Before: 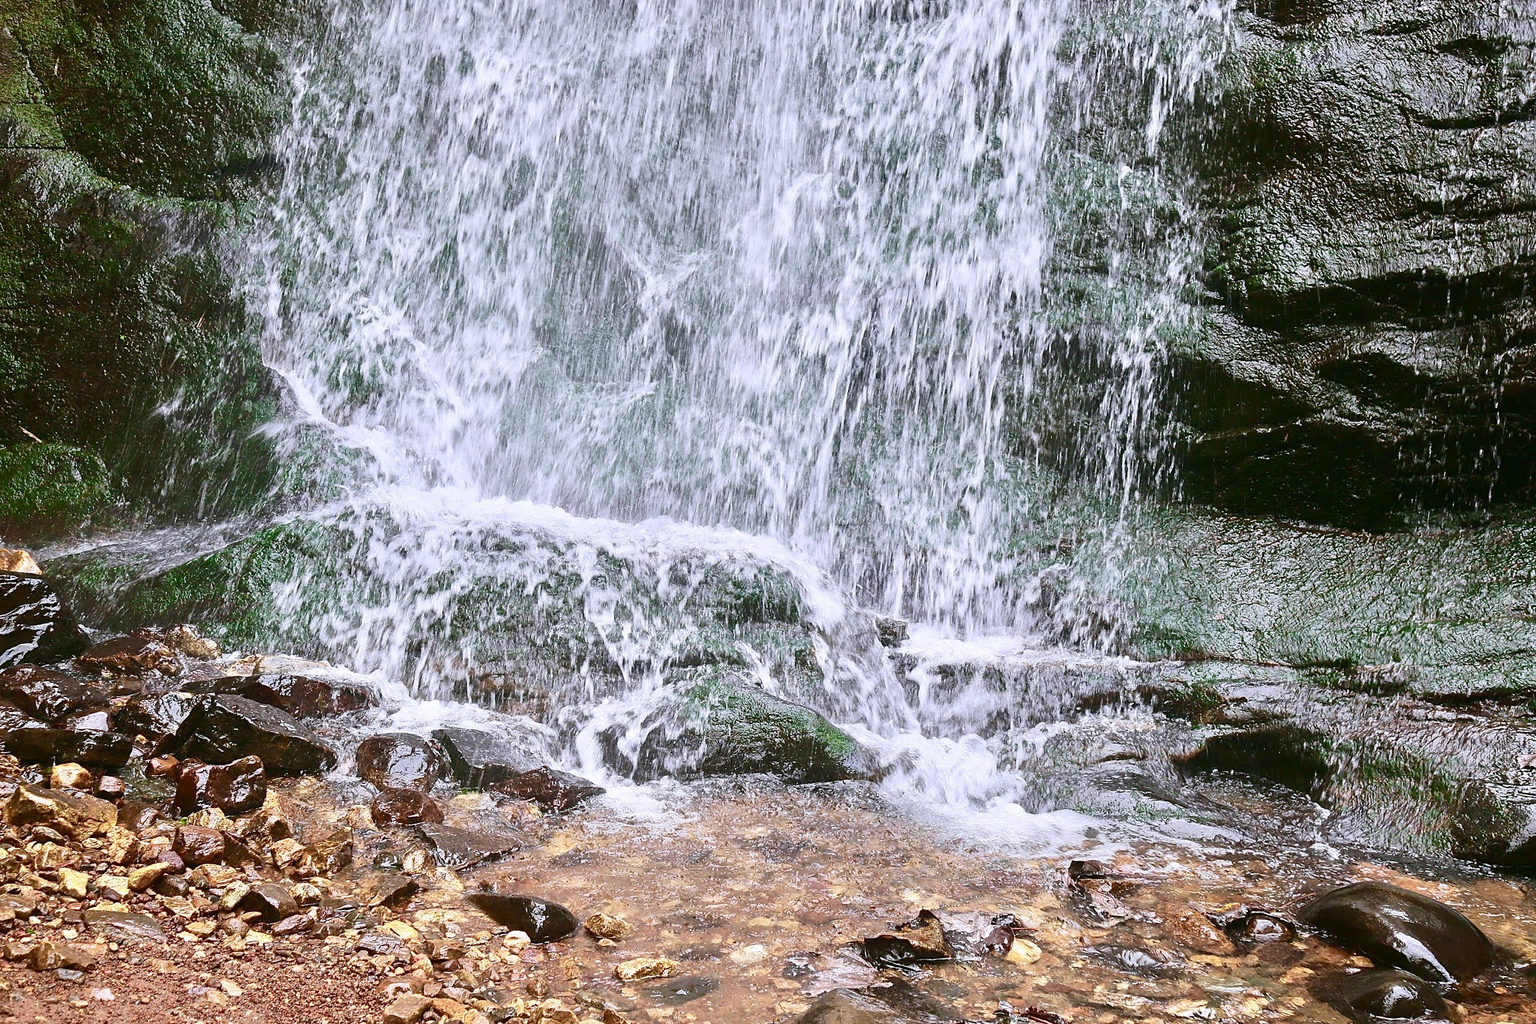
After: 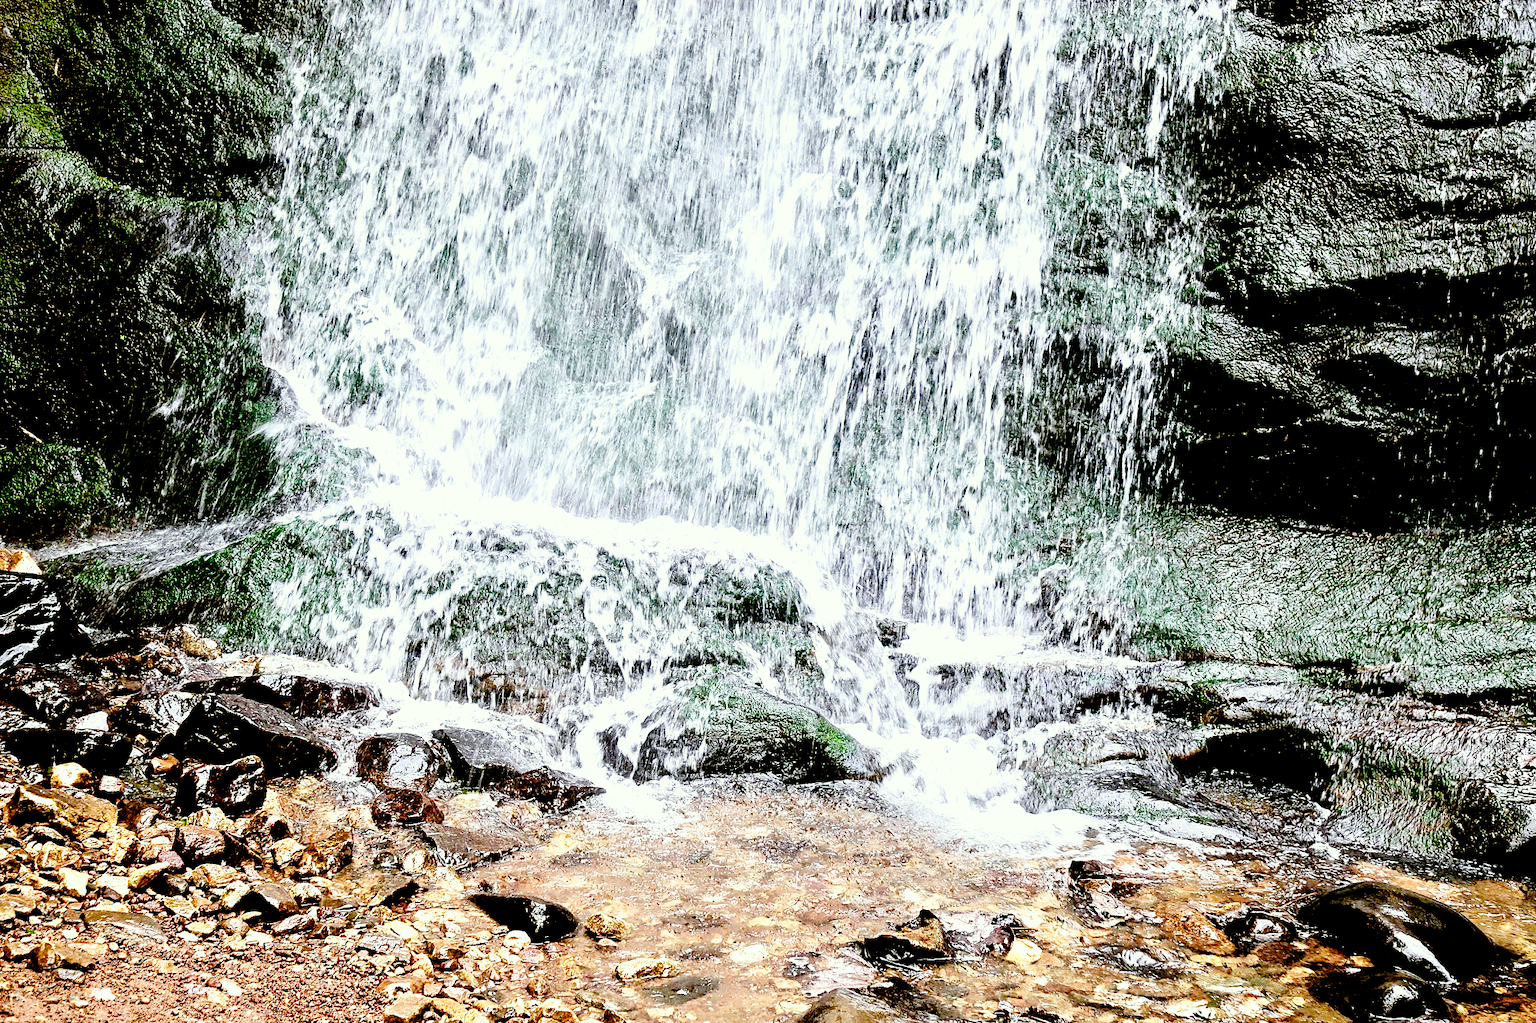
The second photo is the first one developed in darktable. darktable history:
tone equalizer: edges refinement/feathering 500, mask exposure compensation -1.57 EV, preserve details no
filmic rgb: middle gray luminance 13.31%, black relative exposure -2.02 EV, white relative exposure 3.1 EV, target black luminance 0%, hardness 1.8, latitude 59.09%, contrast 1.745, highlights saturation mix 5.24%, shadows ↔ highlights balance -37.18%, add noise in highlights 0.001, preserve chrominance no, color science v3 (2019), use custom middle-gray values true, contrast in highlights soft
color correction: highlights a* -4.7, highlights b* 5.06, saturation 0.944
